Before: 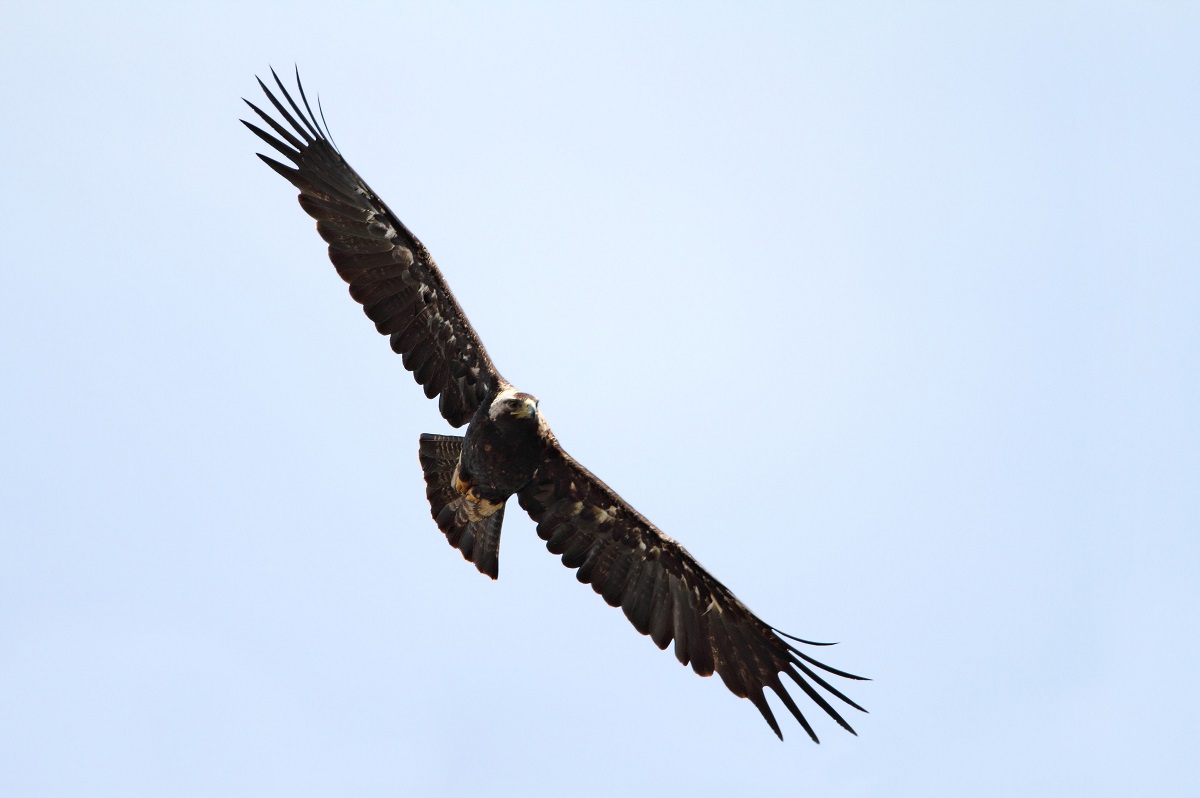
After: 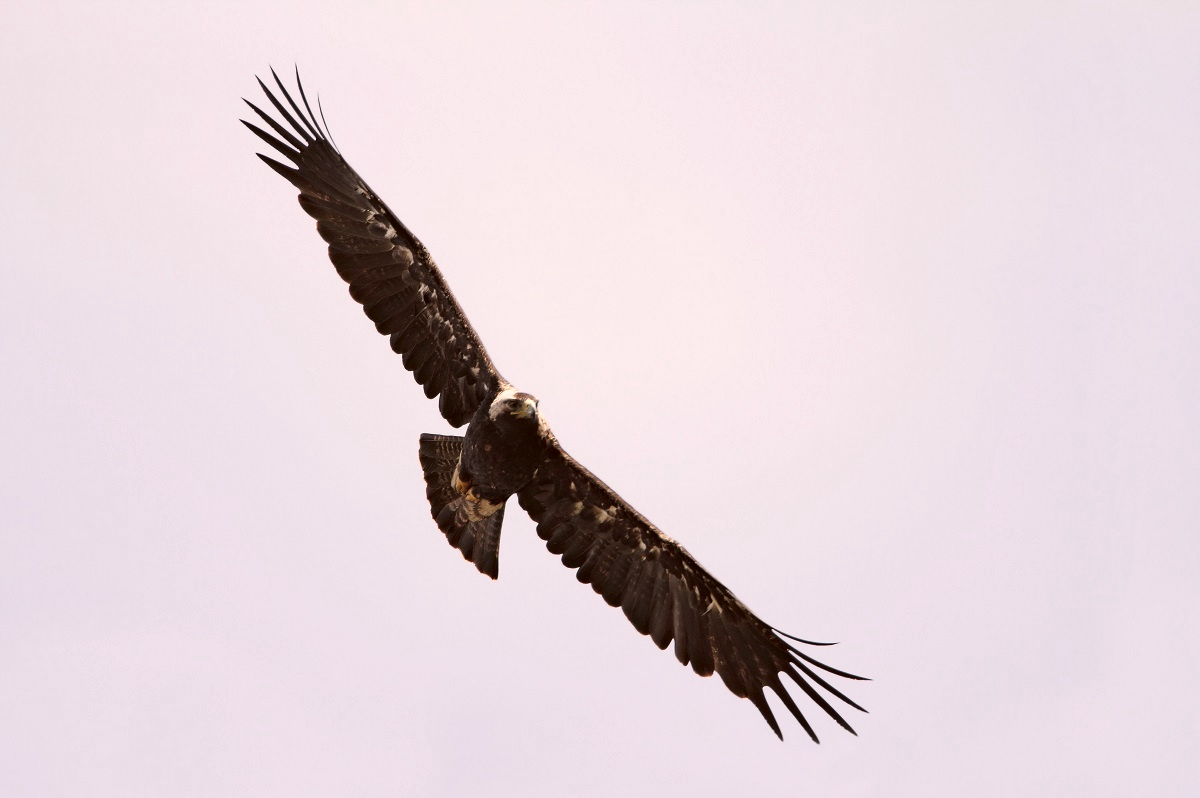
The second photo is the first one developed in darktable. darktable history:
color correction: highlights a* 10.22, highlights b* 9.77, shadows a* 8.29, shadows b* 8.66, saturation 0.777
